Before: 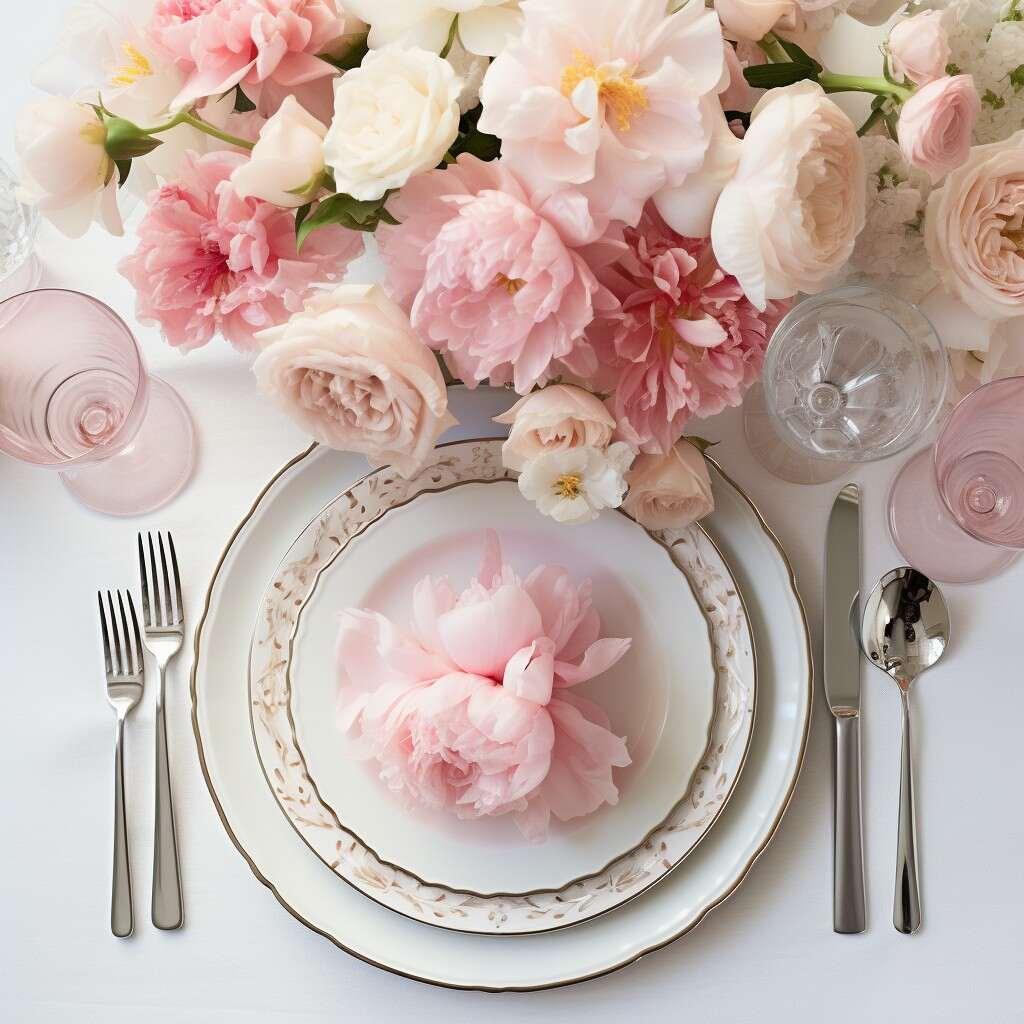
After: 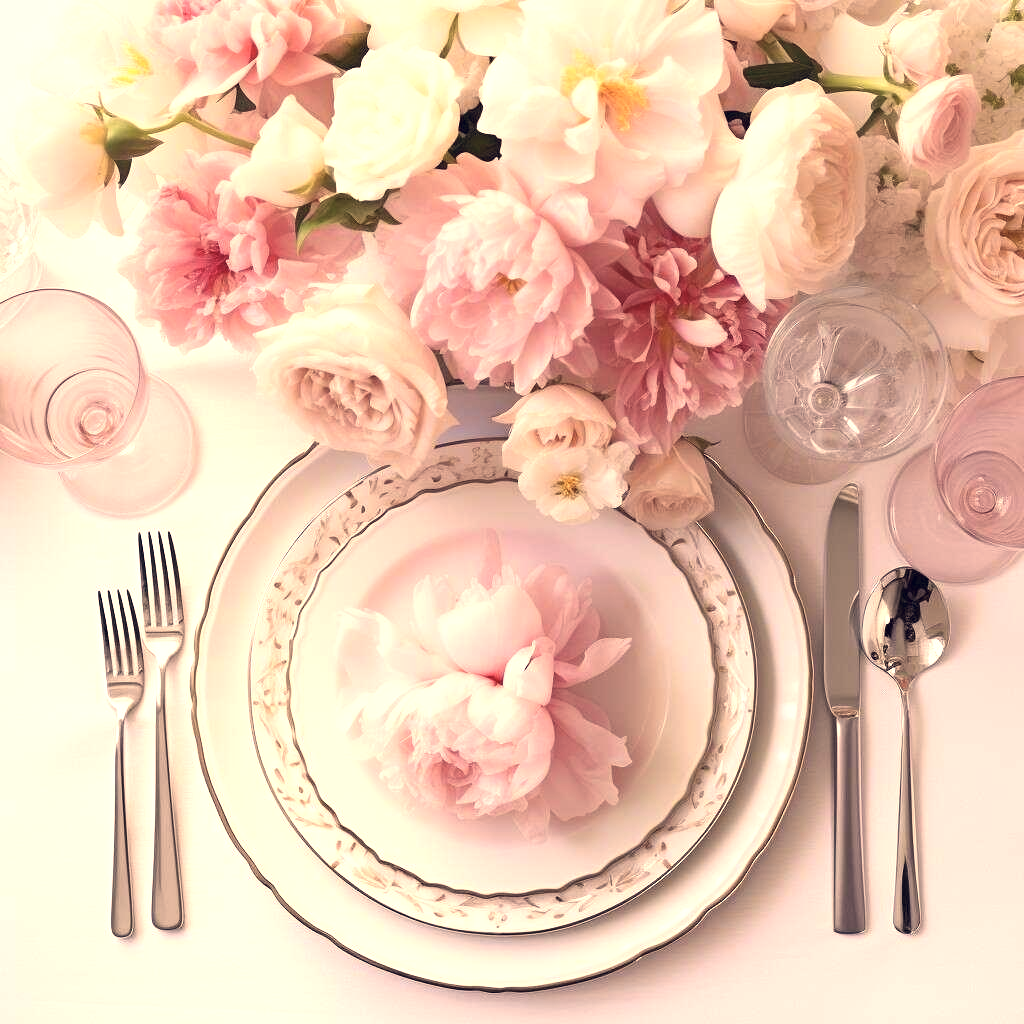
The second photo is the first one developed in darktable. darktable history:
exposure: exposure 0.565 EV, compensate exposure bias true, compensate highlight preservation false
color correction: highlights a* 20.08, highlights b* 26.7, shadows a* 3.48, shadows b* -17.1, saturation 0.756
